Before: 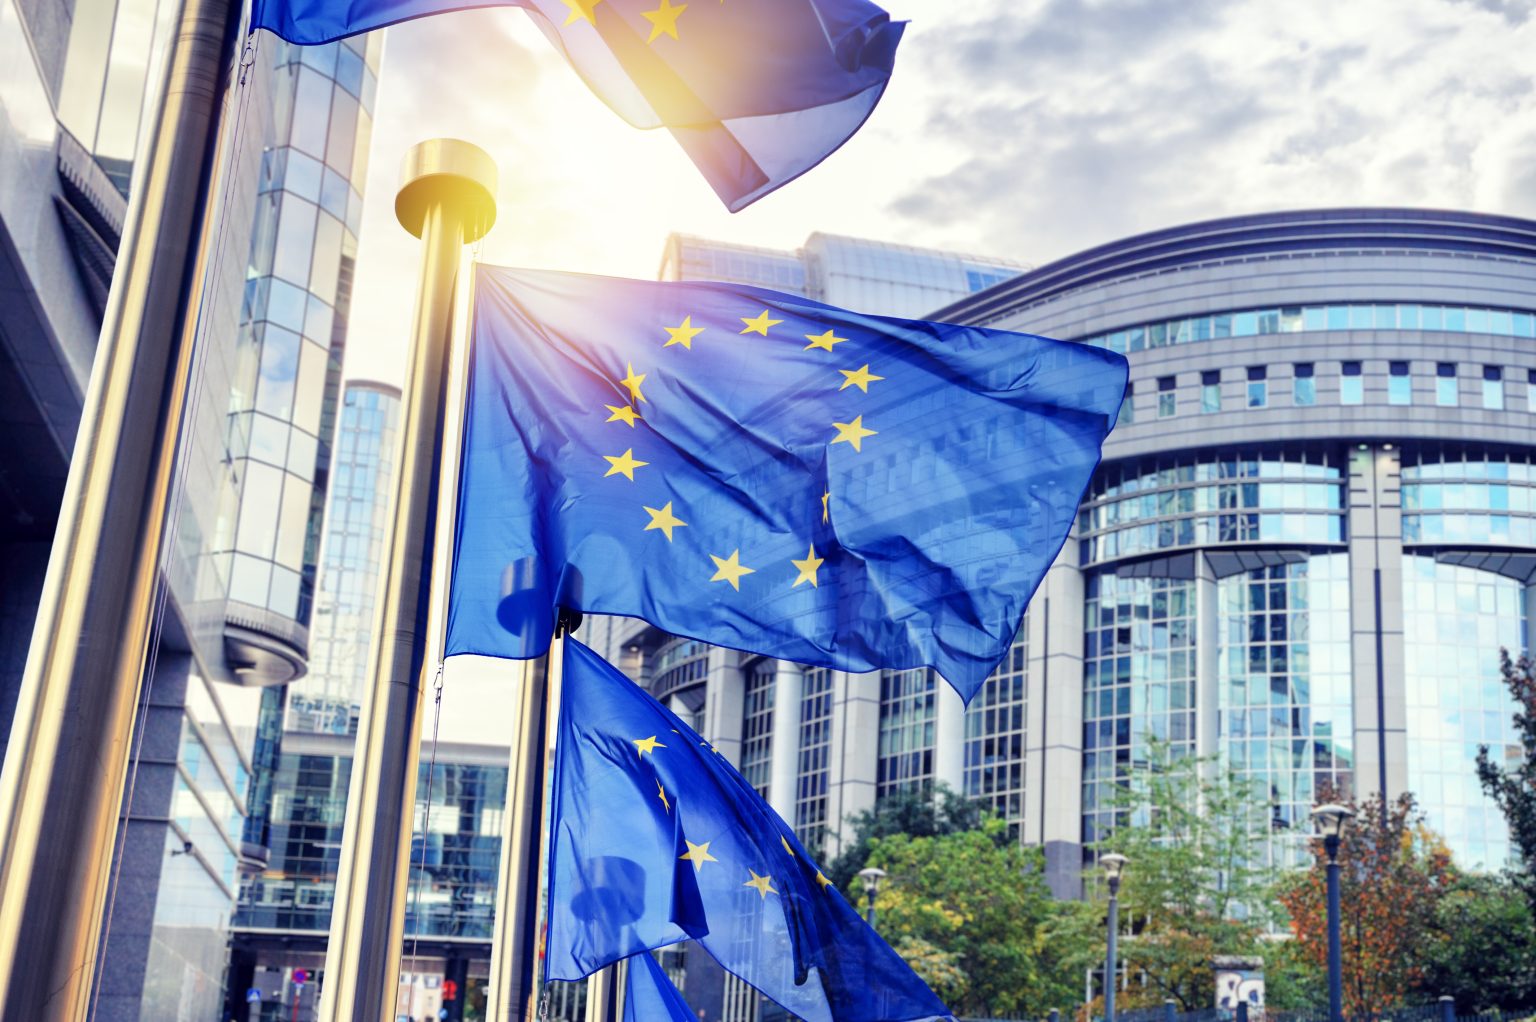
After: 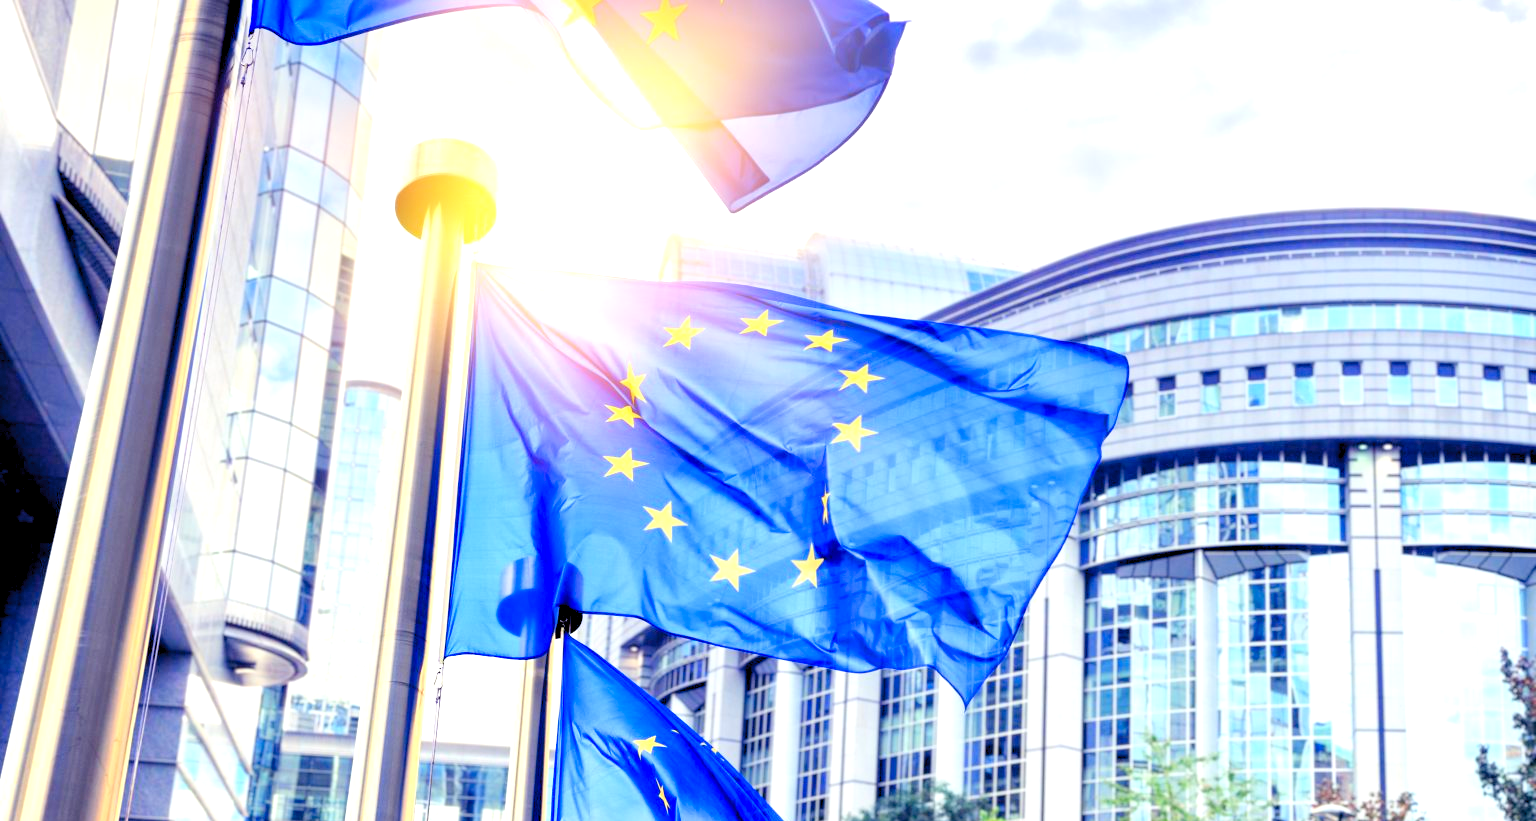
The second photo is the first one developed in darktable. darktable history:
levels: levels [0.036, 0.364, 0.827]
crop: bottom 19.644%
